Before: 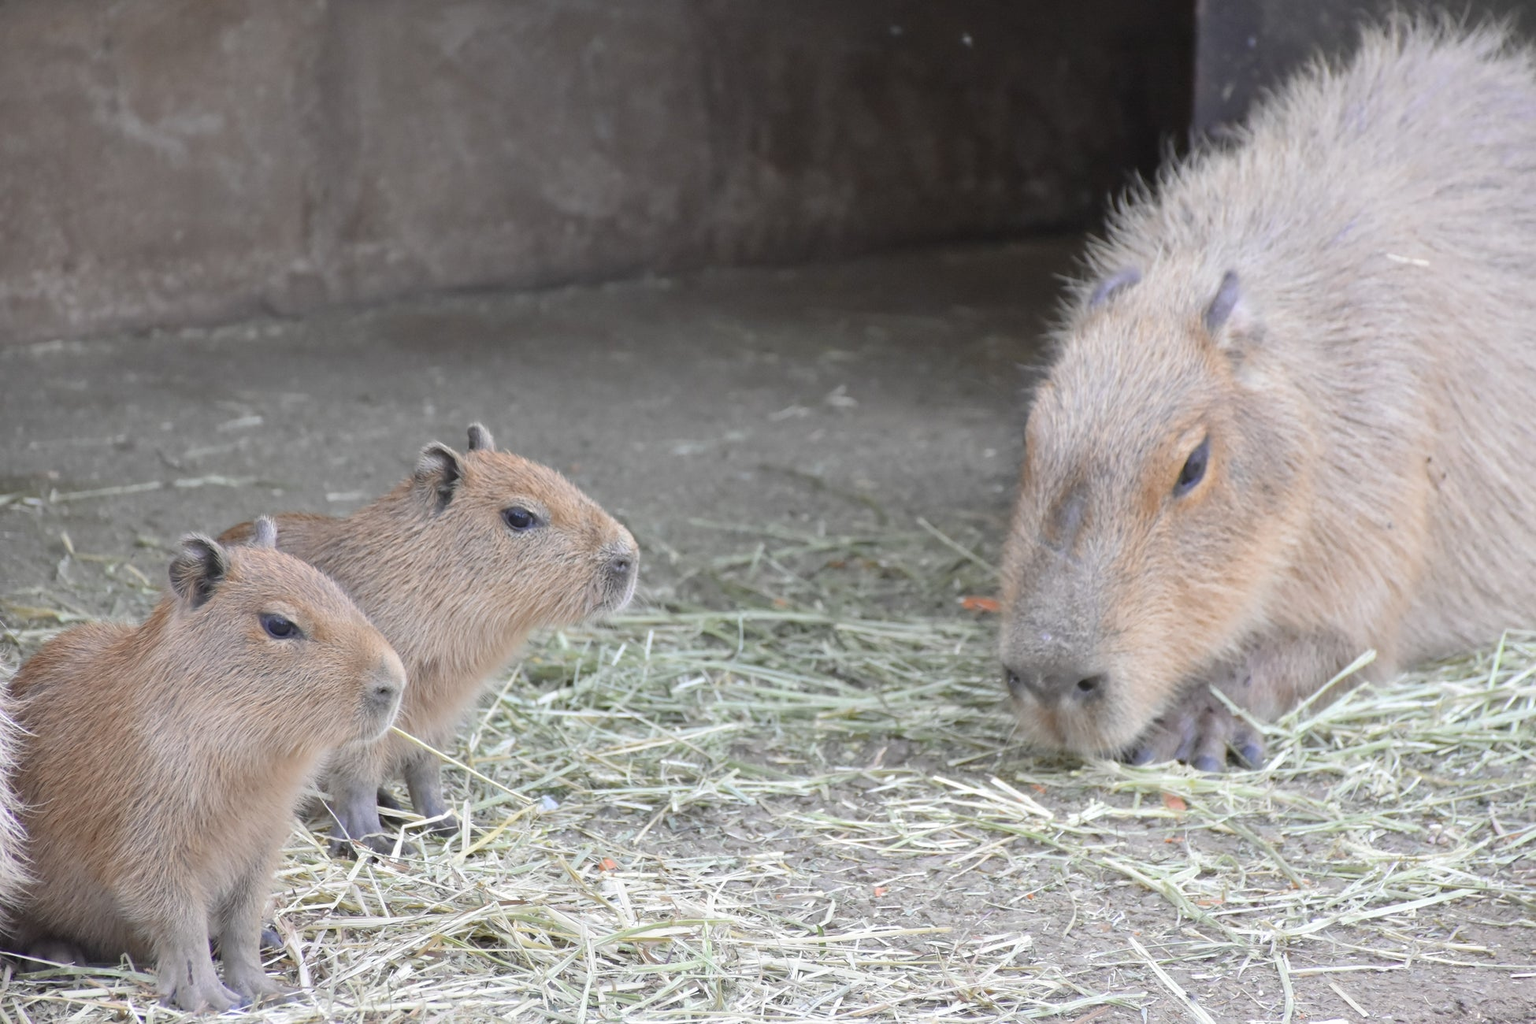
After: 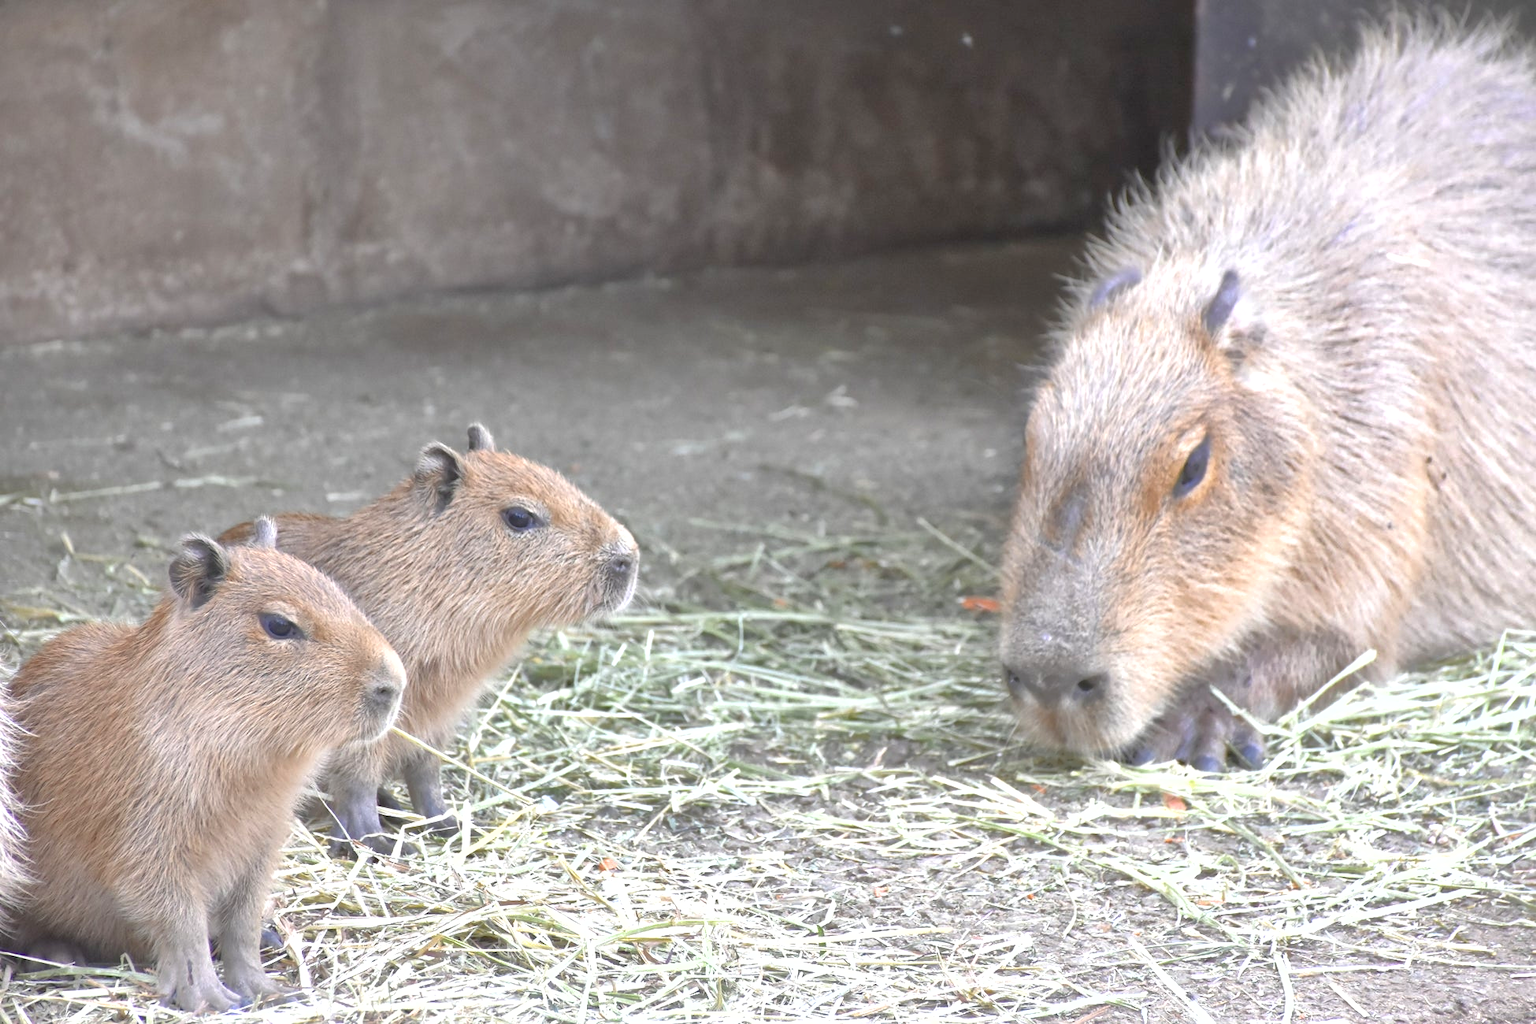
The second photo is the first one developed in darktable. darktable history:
exposure: black level correction 0, exposure 0.701 EV, compensate highlight preservation false
shadows and highlights: on, module defaults
